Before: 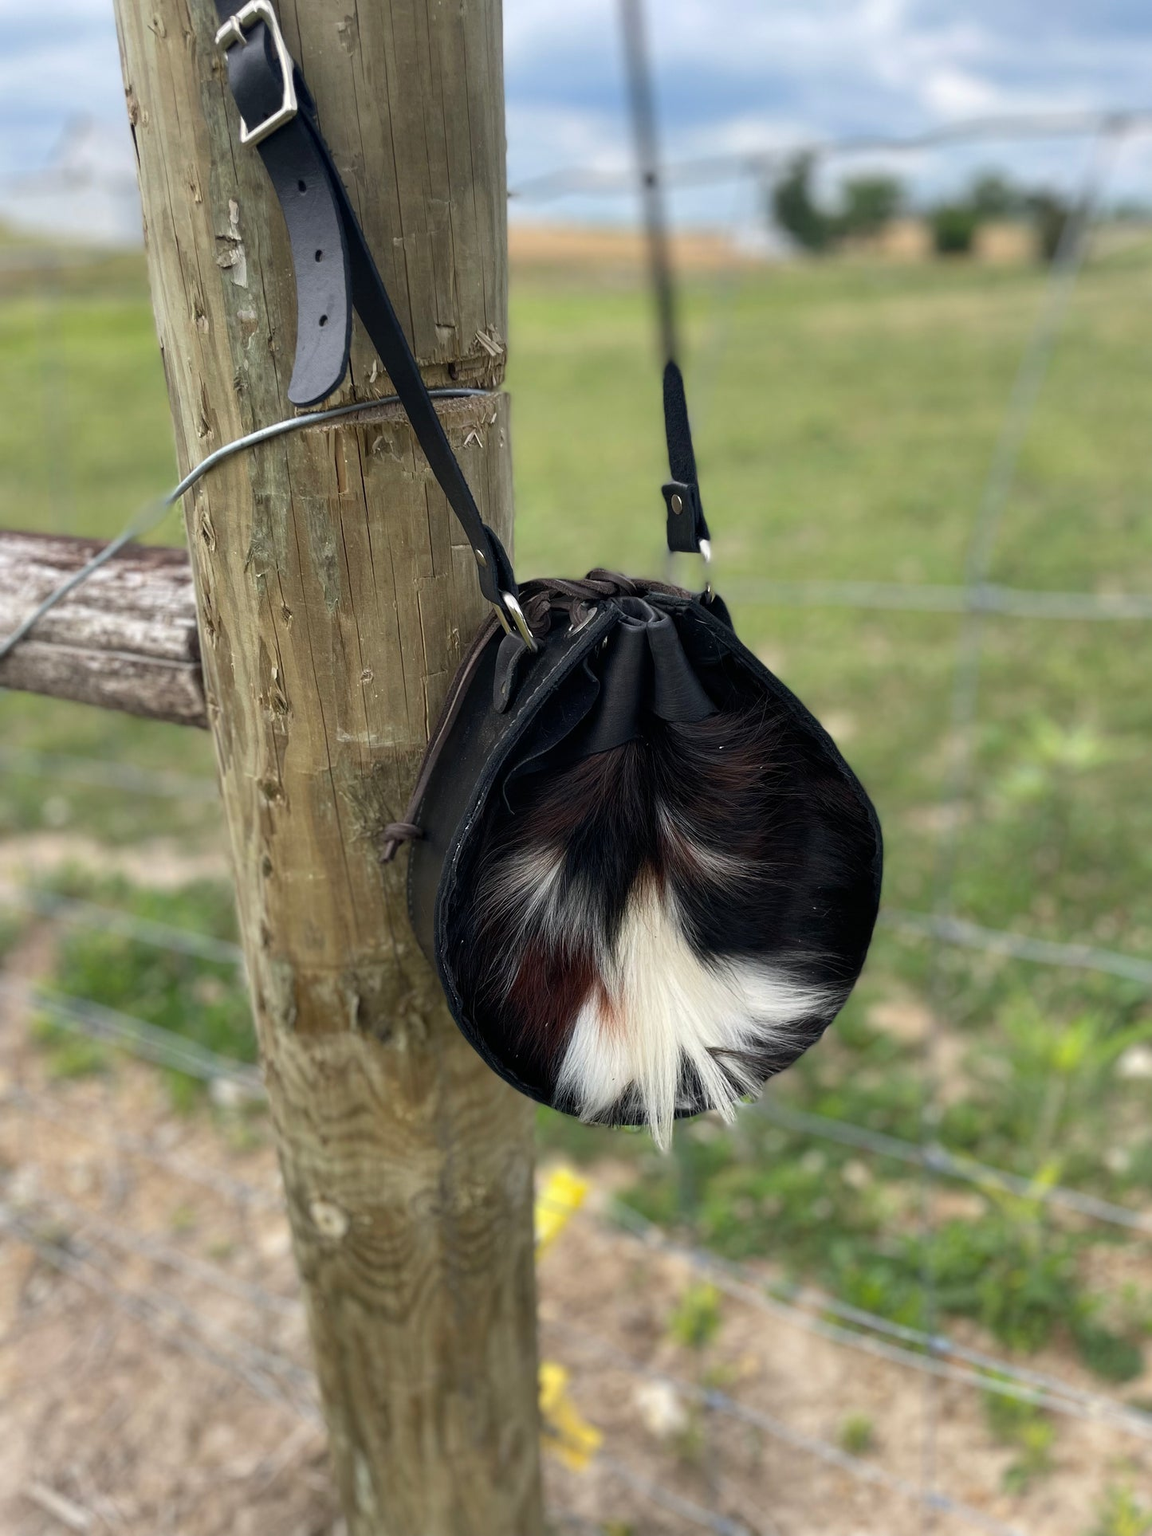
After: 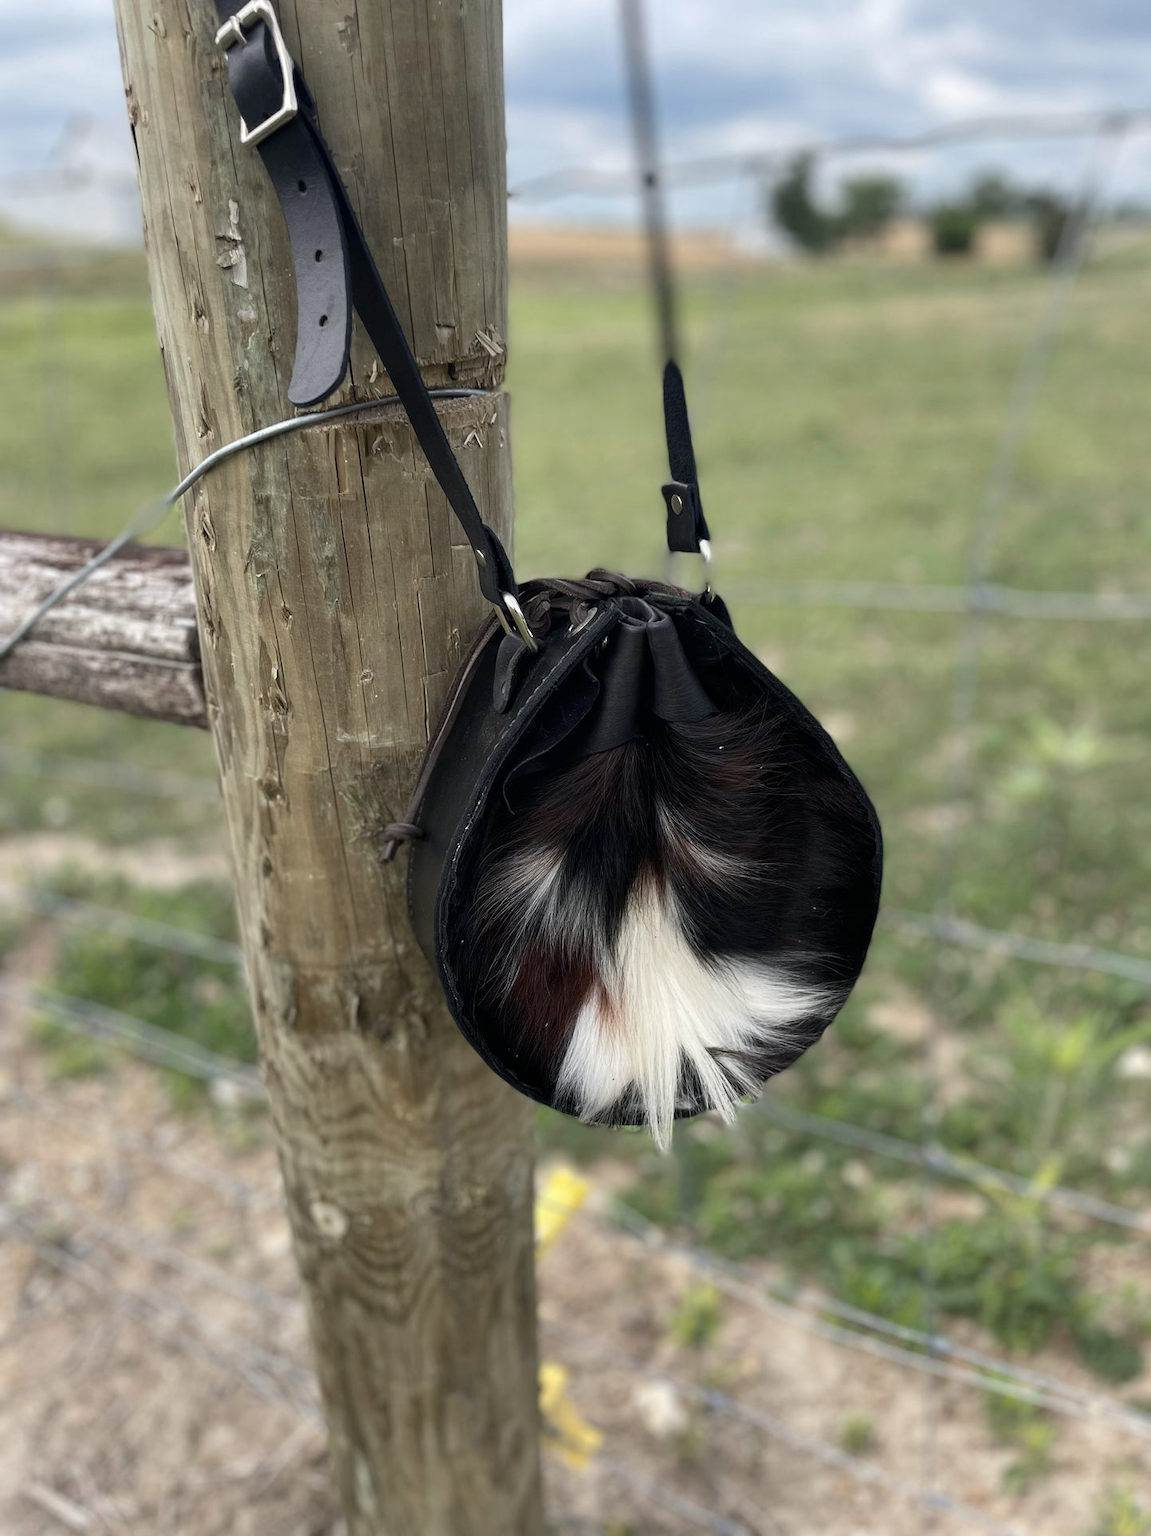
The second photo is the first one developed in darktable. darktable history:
contrast brightness saturation: contrast 0.065, brightness -0.008, saturation -0.248
